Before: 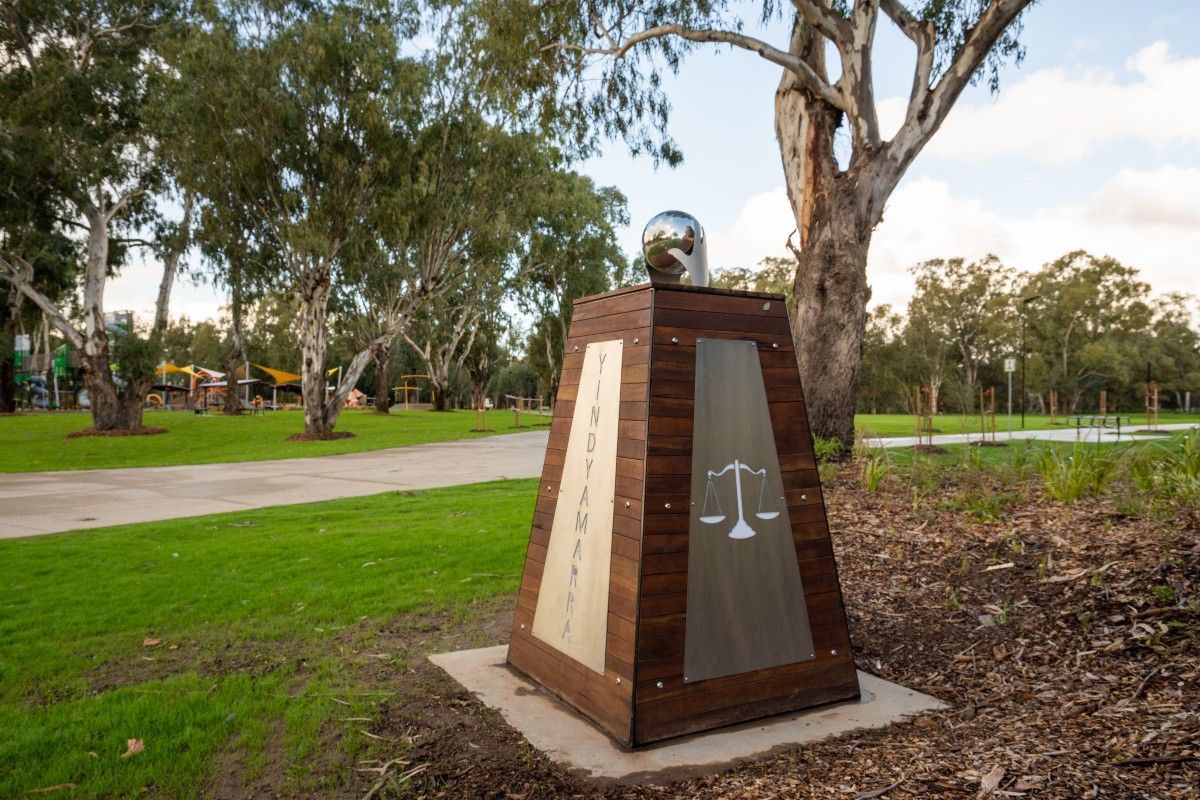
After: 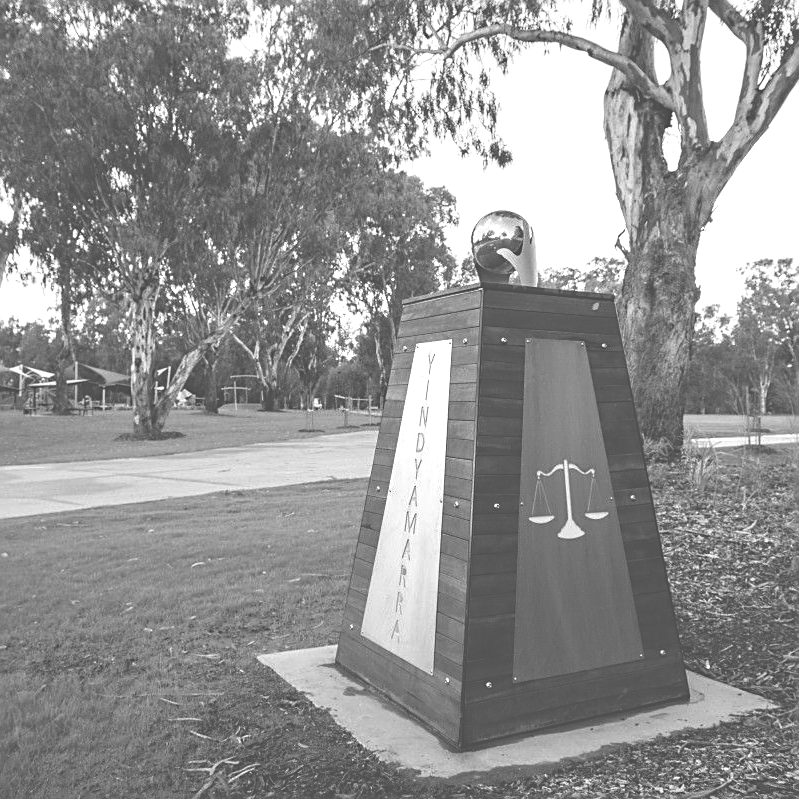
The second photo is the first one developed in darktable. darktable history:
sharpen: on, module defaults
contrast equalizer: octaves 7, y [[0.6 ×6], [0.55 ×6], [0 ×6], [0 ×6], [0 ×6]], mix 0.15
crop and rotate: left 14.292%, right 19.041%
color balance: lift [1, 1.015, 0.987, 0.985], gamma [1, 0.959, 1.042, 0.958], gain [0.927, 0.938, 1.072, 0.928], contrast 1.5%
exposure: black level correction -0.071, exposure 0.5 EV, compensate highlight preservation false
monochrome: on, module defaults
